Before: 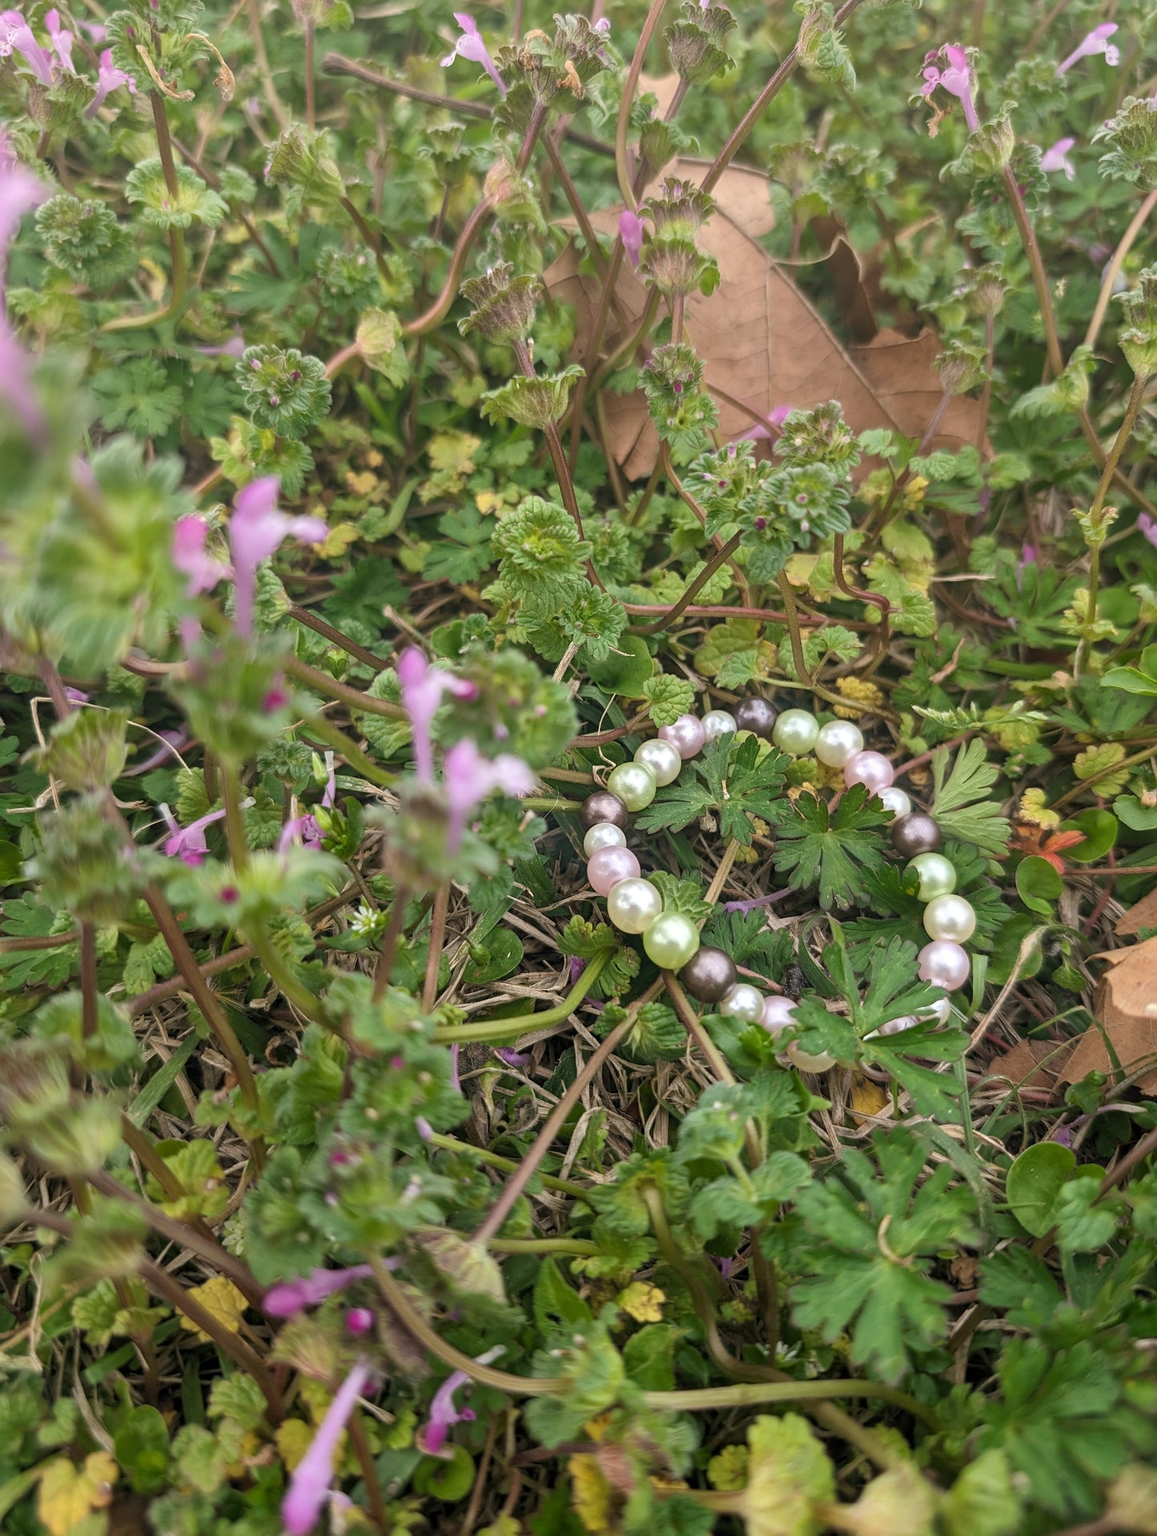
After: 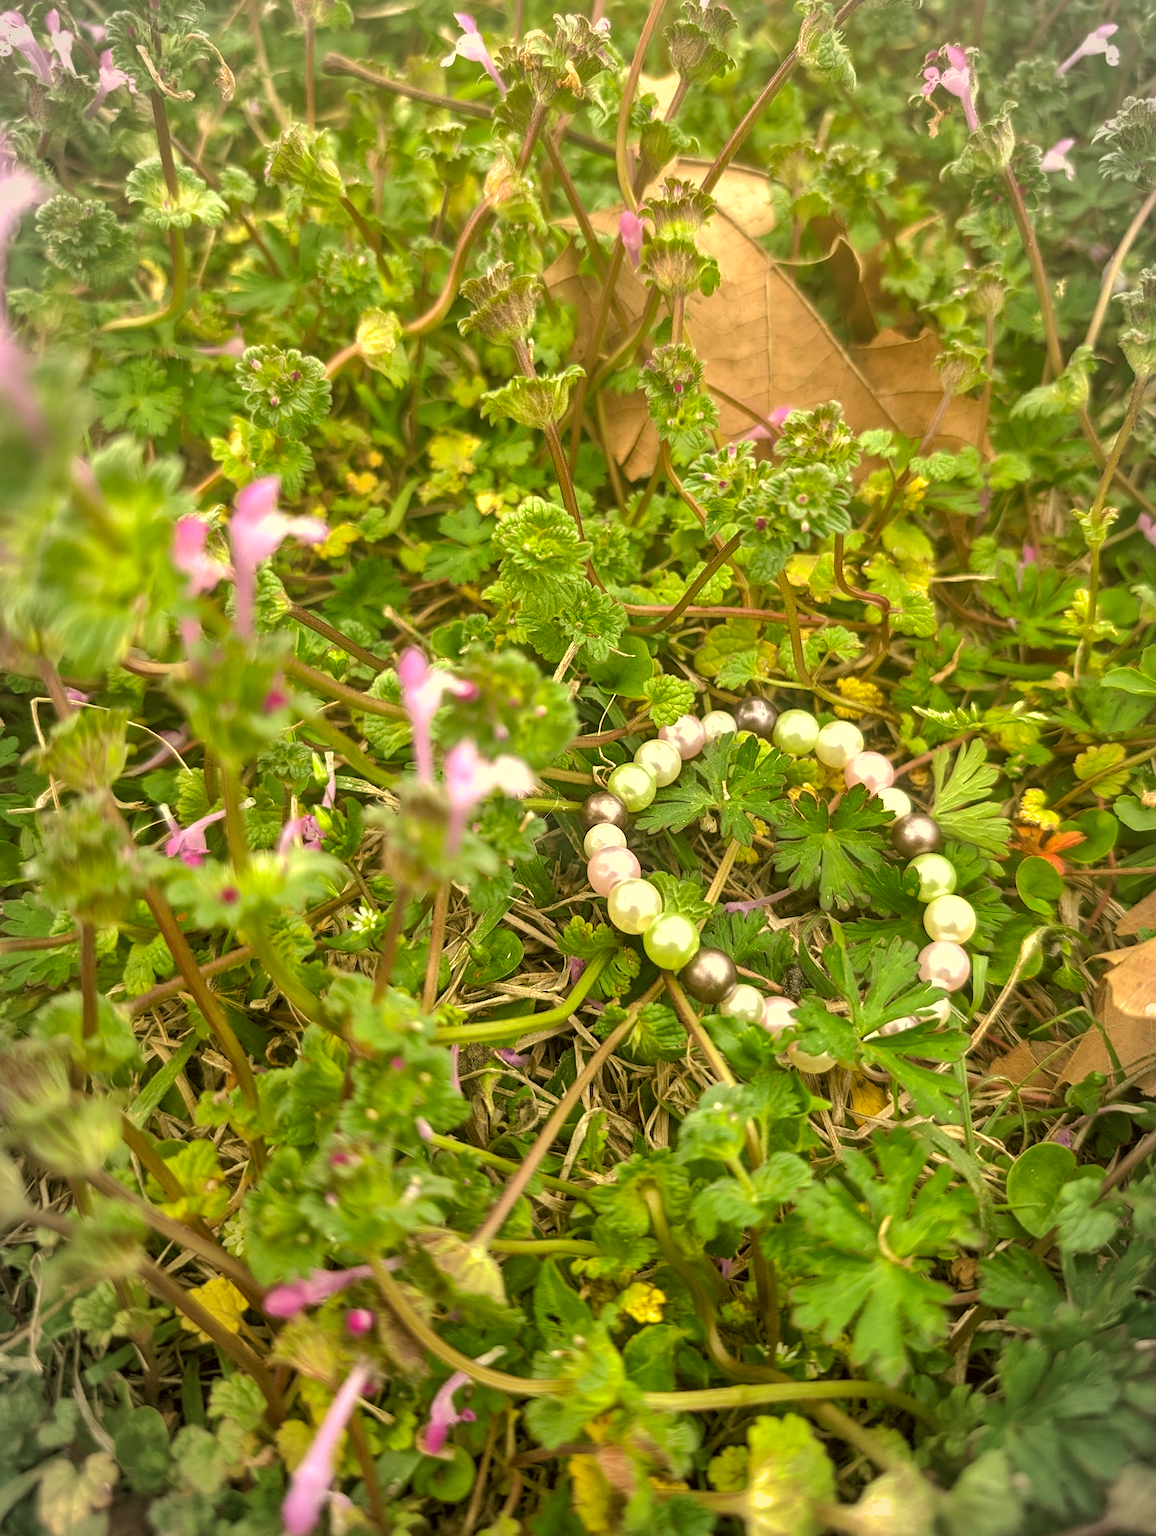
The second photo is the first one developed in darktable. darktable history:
exposure: exposure 0.791 EV, compensate highlight preservation false
shadows and highlights: highlights -59.87
vignetting: fall-off radius 60.31%, brightness -0.269, automatic ratio true, dithering 8-bit output, unbound false
color correction: highlights a* 0.136, highlights b* 28.88, shadows a* -0.225, shadows b* 21.42
